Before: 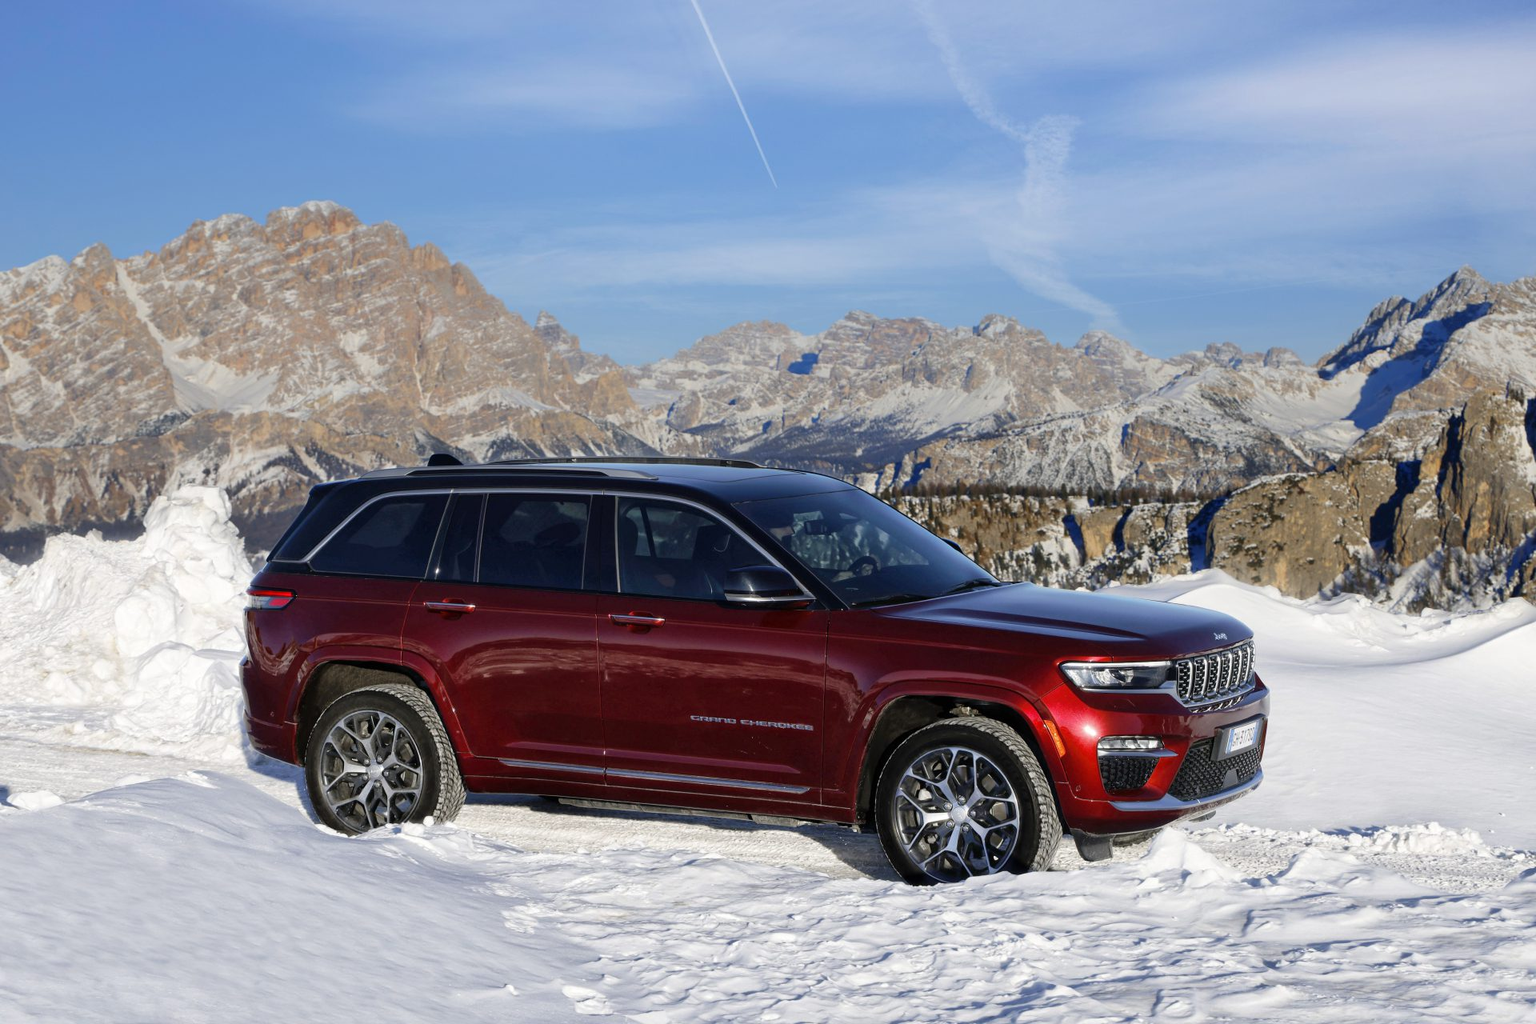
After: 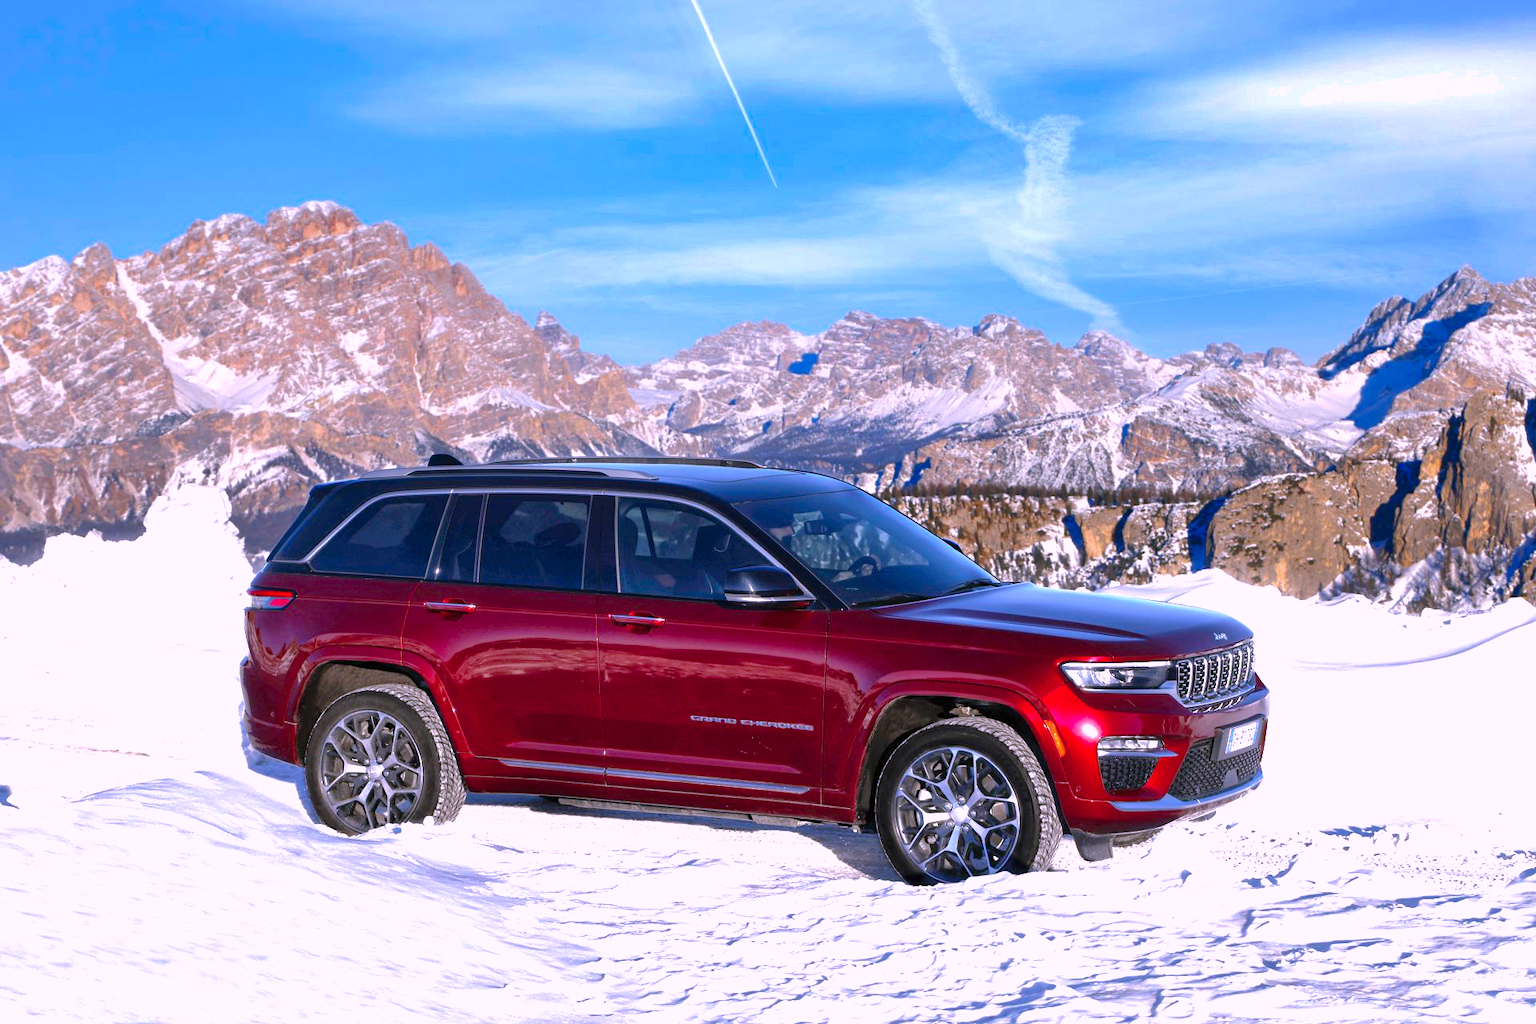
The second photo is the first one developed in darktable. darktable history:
shadows and highlights: on, module defaults
color balance rgb: shadows lift › chroma 0.869%, shadows lift › hue 115.68°, linear chroma grading › global chroma 15.19%, perceptual saturation grading › global saturation 10.539%, perceptual brilliance grading › global brilliance 24.19%
color correction: highlights a* 15.2, highlights b* -24.8
